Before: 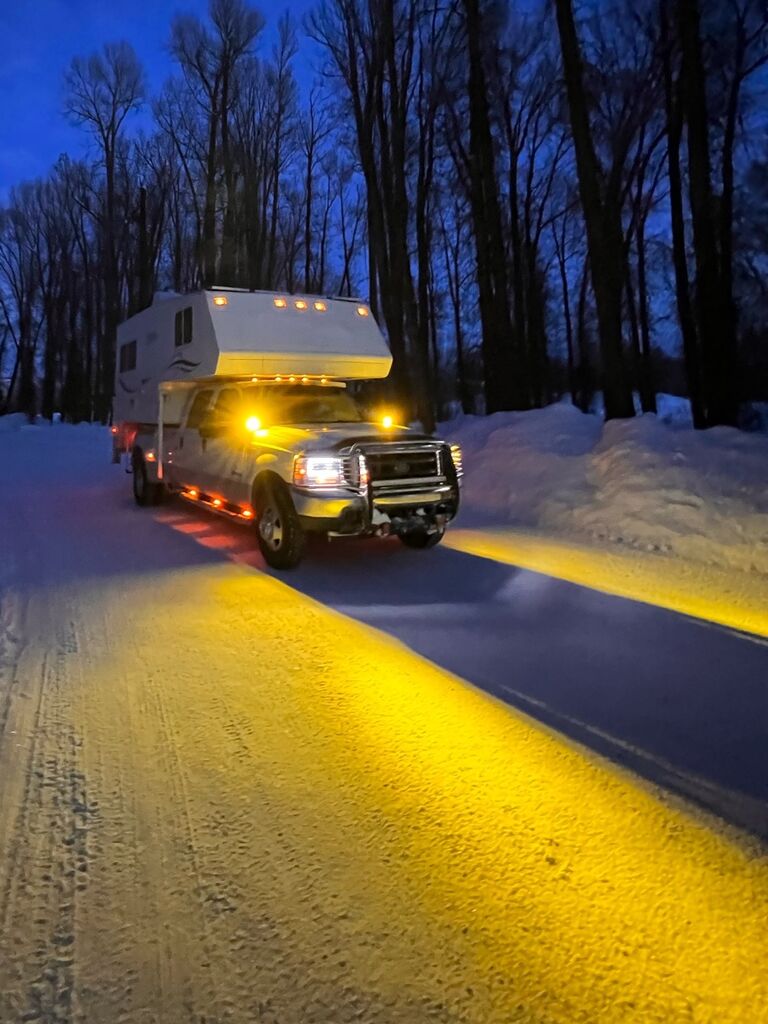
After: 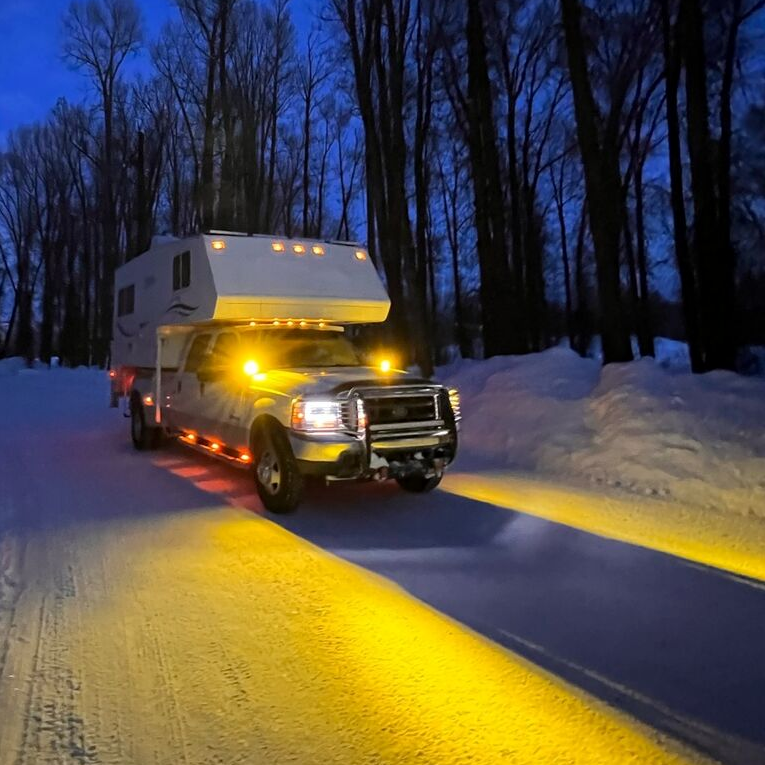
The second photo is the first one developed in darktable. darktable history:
crop: left 0.387%, top 5.469%, bottom 19.809%
exposure: black level correction 0.001, compensate highlight preservation false
